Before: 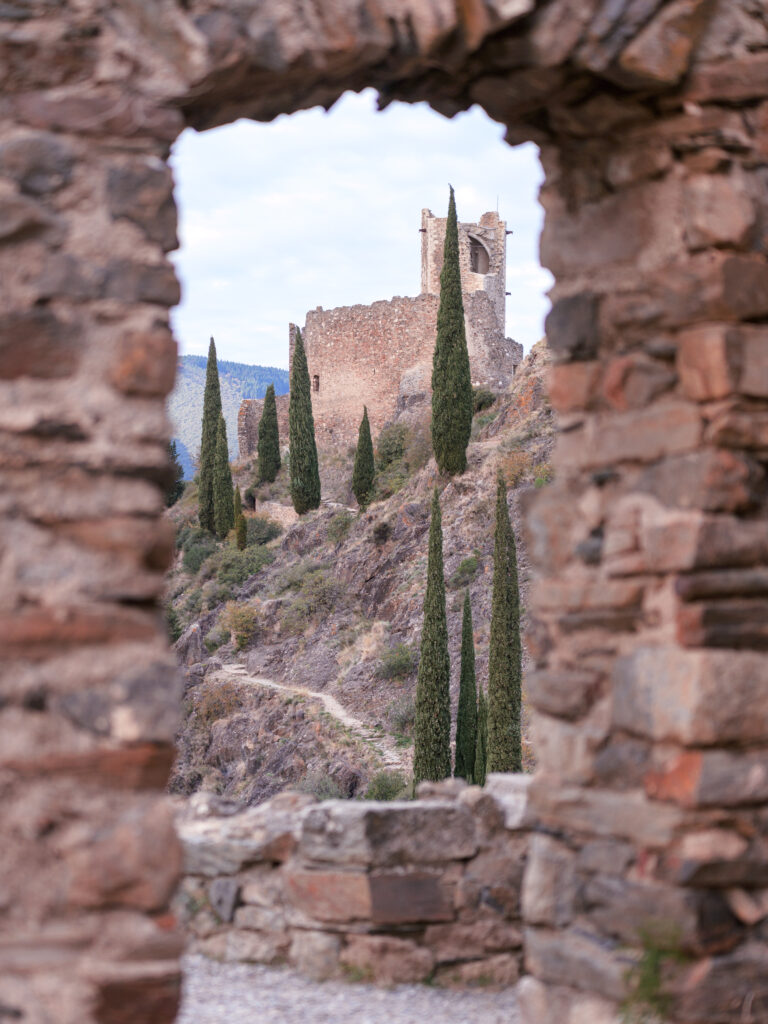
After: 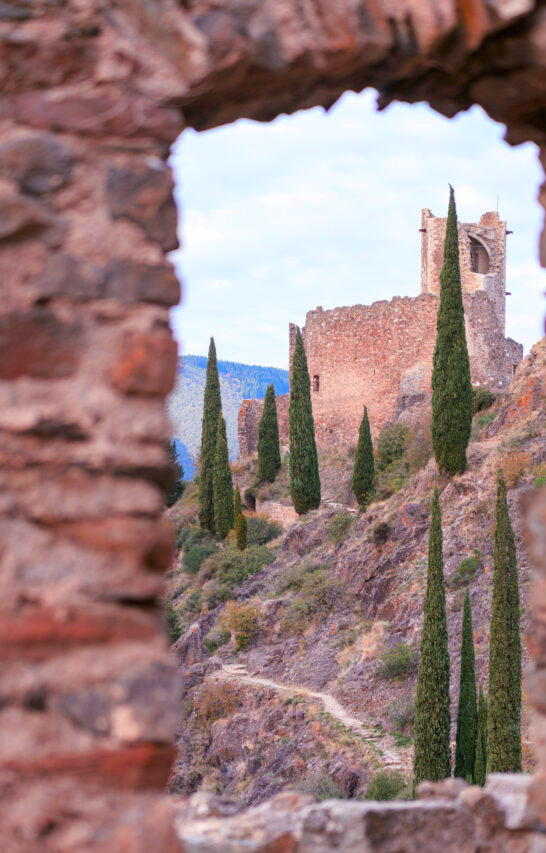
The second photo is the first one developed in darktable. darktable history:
color contrast: green-magenta contrast 1.69, blue-yellow contrast 1.49
crop: right 28.885%, bottom 16.626%
